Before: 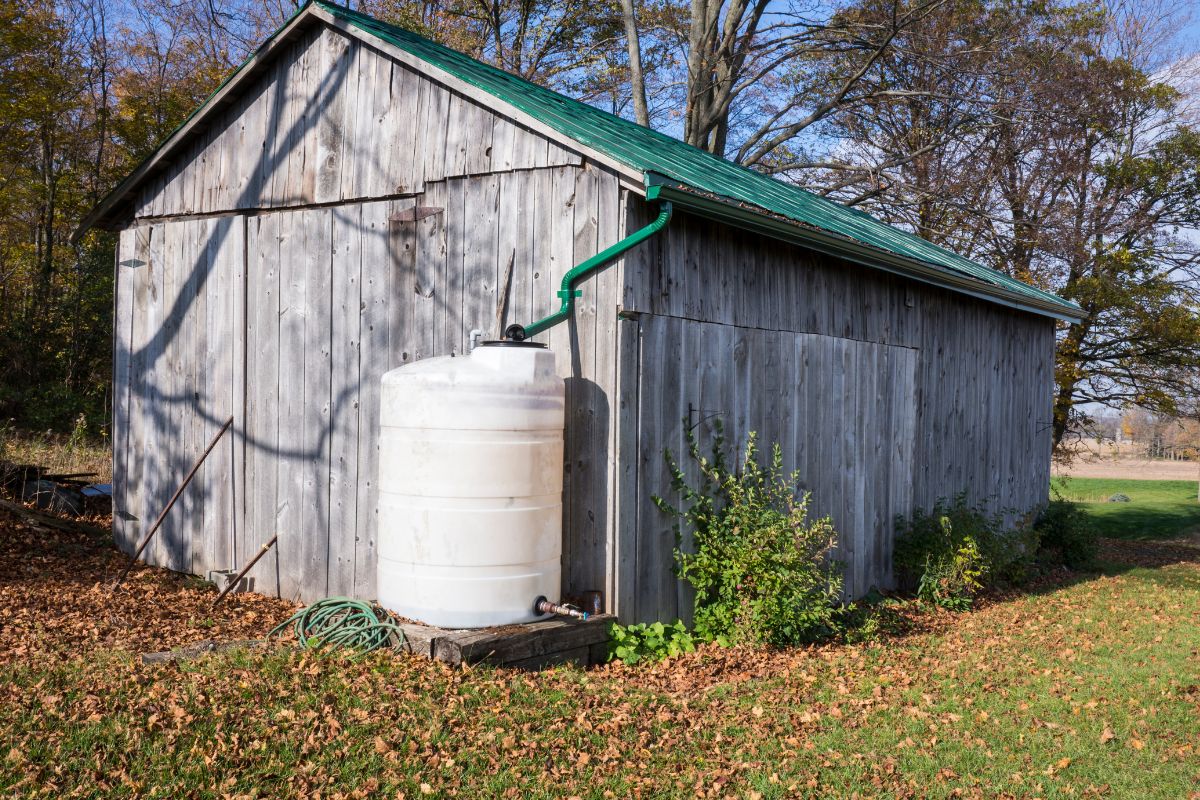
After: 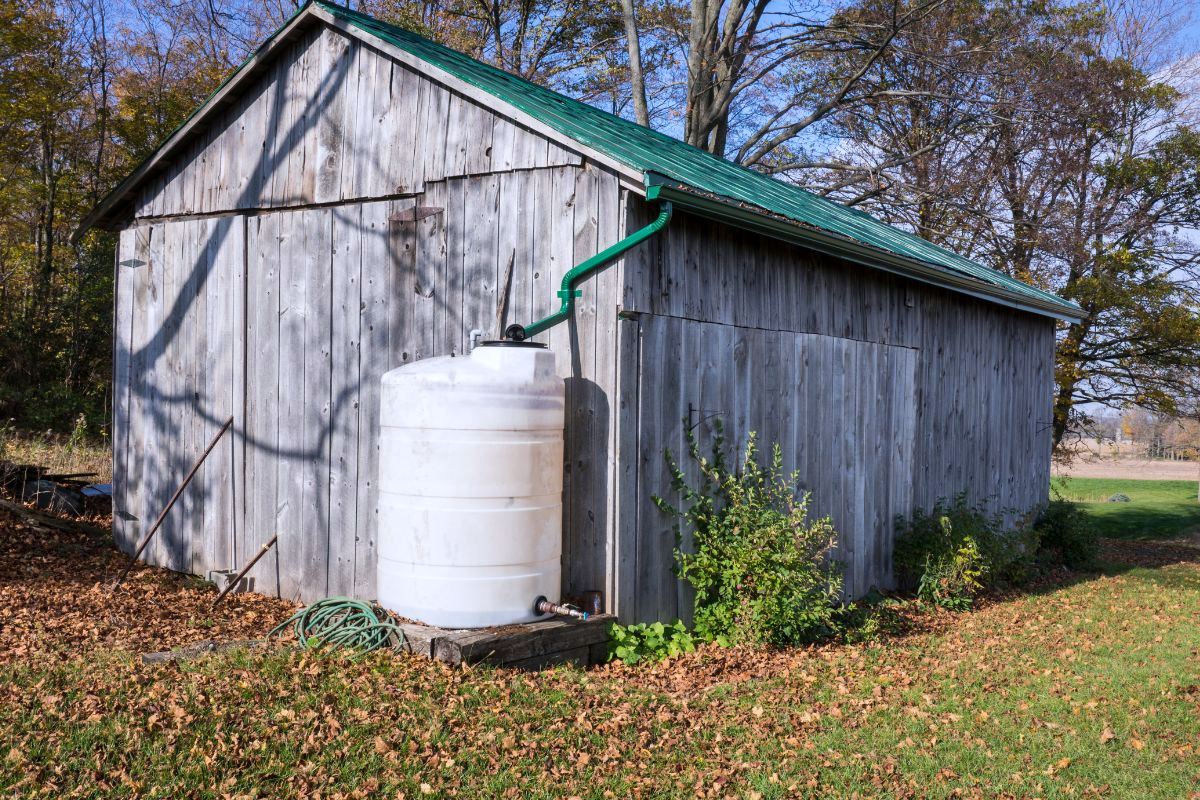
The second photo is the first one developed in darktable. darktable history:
white balance: red 0.984, blue 1.059
shadows and highlights: soften with gaussian
